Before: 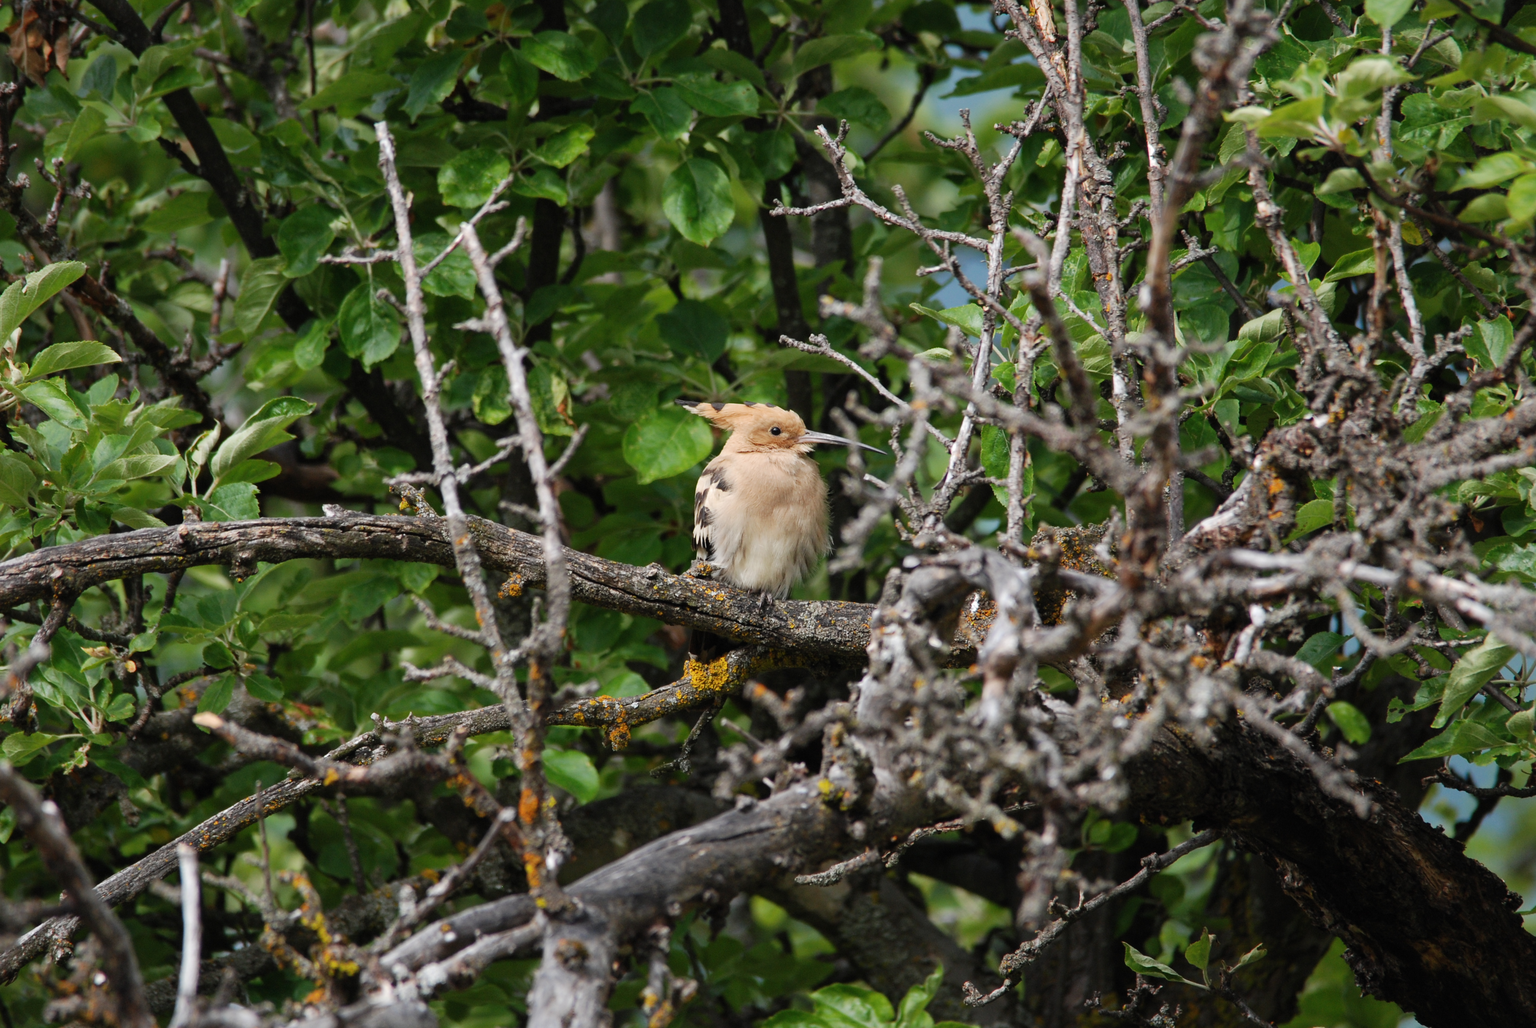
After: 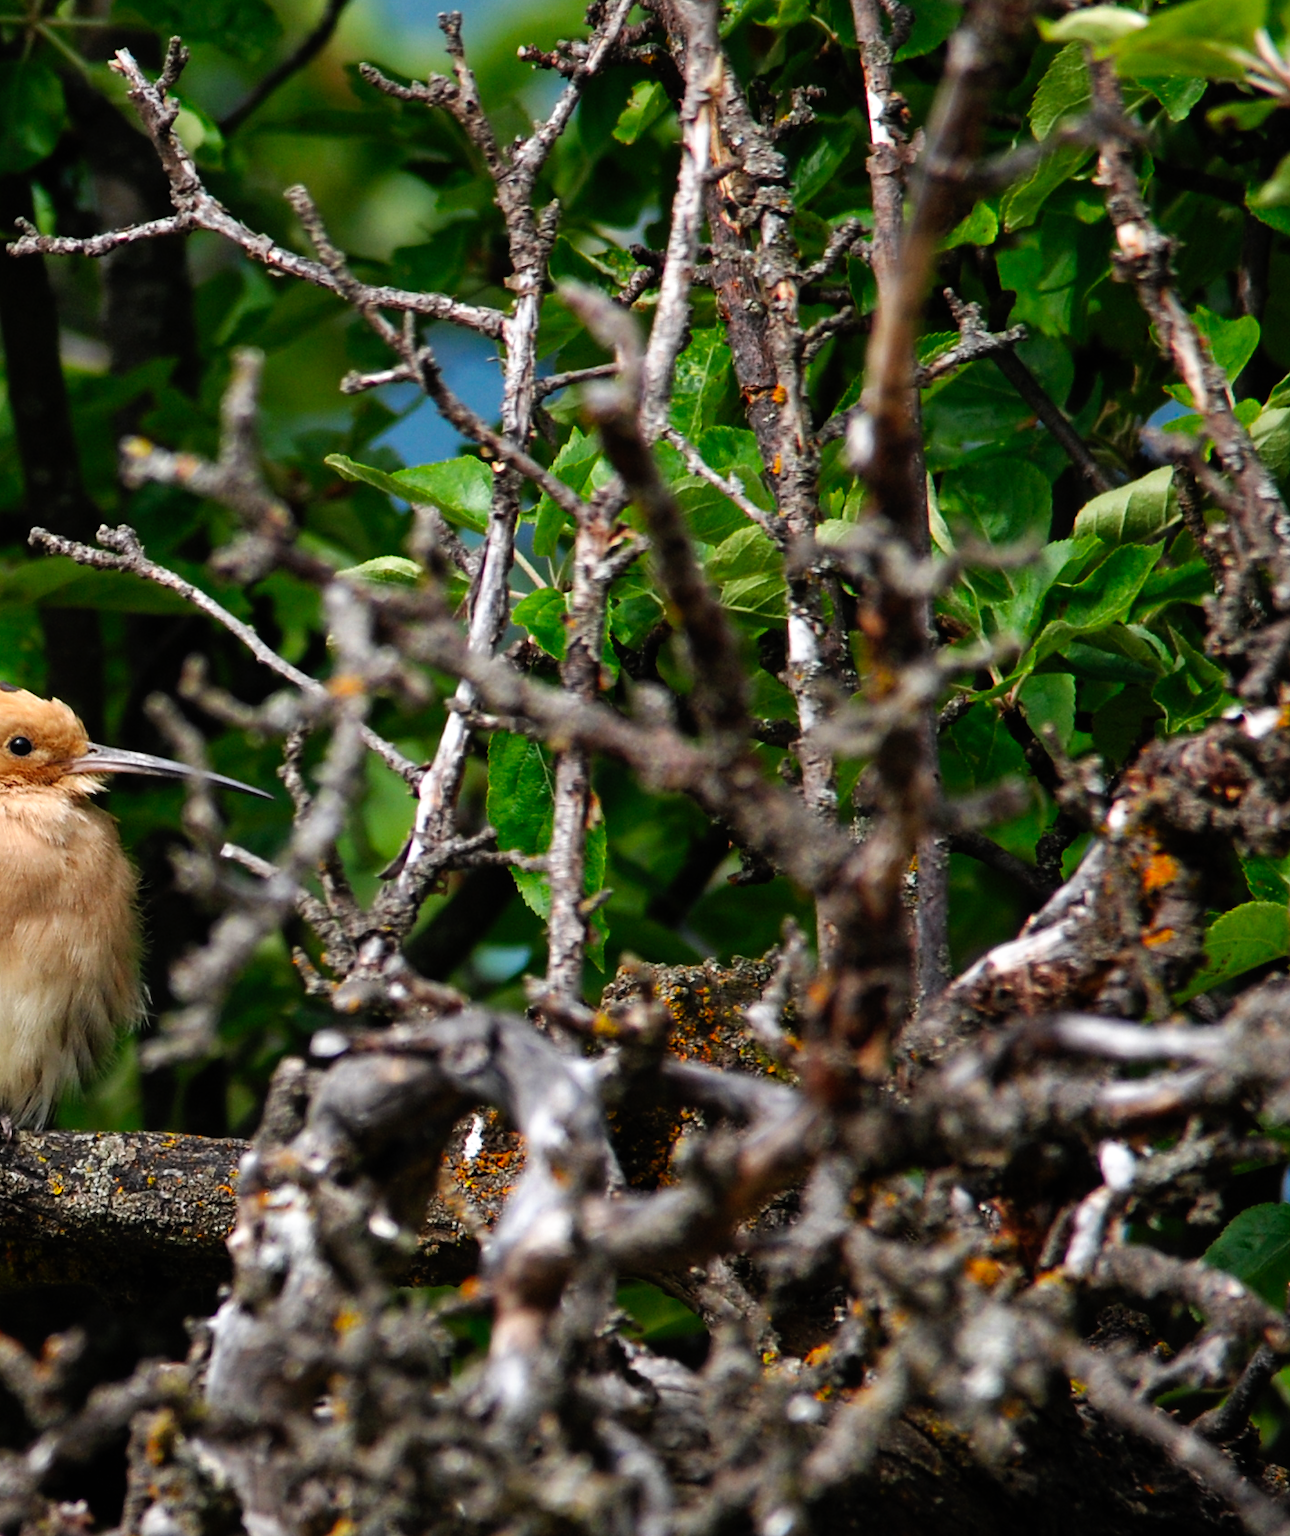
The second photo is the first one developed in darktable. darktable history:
tone curve: curves: ch0 [(0, 0) (0.003, 0.001) (0.011, 0.002) (0.025, 0.002) (0.044, 0.006) (0.069, 0.01) (0.1, 0.017) (0.136, 0.023) (0.177, 0.038) (0.224, 0.066) (0.277, 0.118) (0.335, 0.185) (0.399, 0.264) (0.468, 0.365) (0.543, 0.475) (0.623, 0.606) (0.709, 0.759) (0.801, 0.923) (0.898, 0.999) (1, 1)], preserve colors none
crop and rotate: left 49.936%, top 10.094%, right 13.136%, bottom 24.256%
tone equalizer: -8 EV 0.25 EV, -7 EV 0.417 EV, -6 EV 0.417 EV, -5 EV 0.25 EV, -3 EV -0.25 EV, -2 EV -0.417 EV, -1 EV -0.417 EV, +0 EV -0.25 EV, edges refinement/feathering 500, mask exposure compensation -1.57 EV, preserve details guided filter
exposure: exposure 0.236 EV, compensate highlight preservation false
